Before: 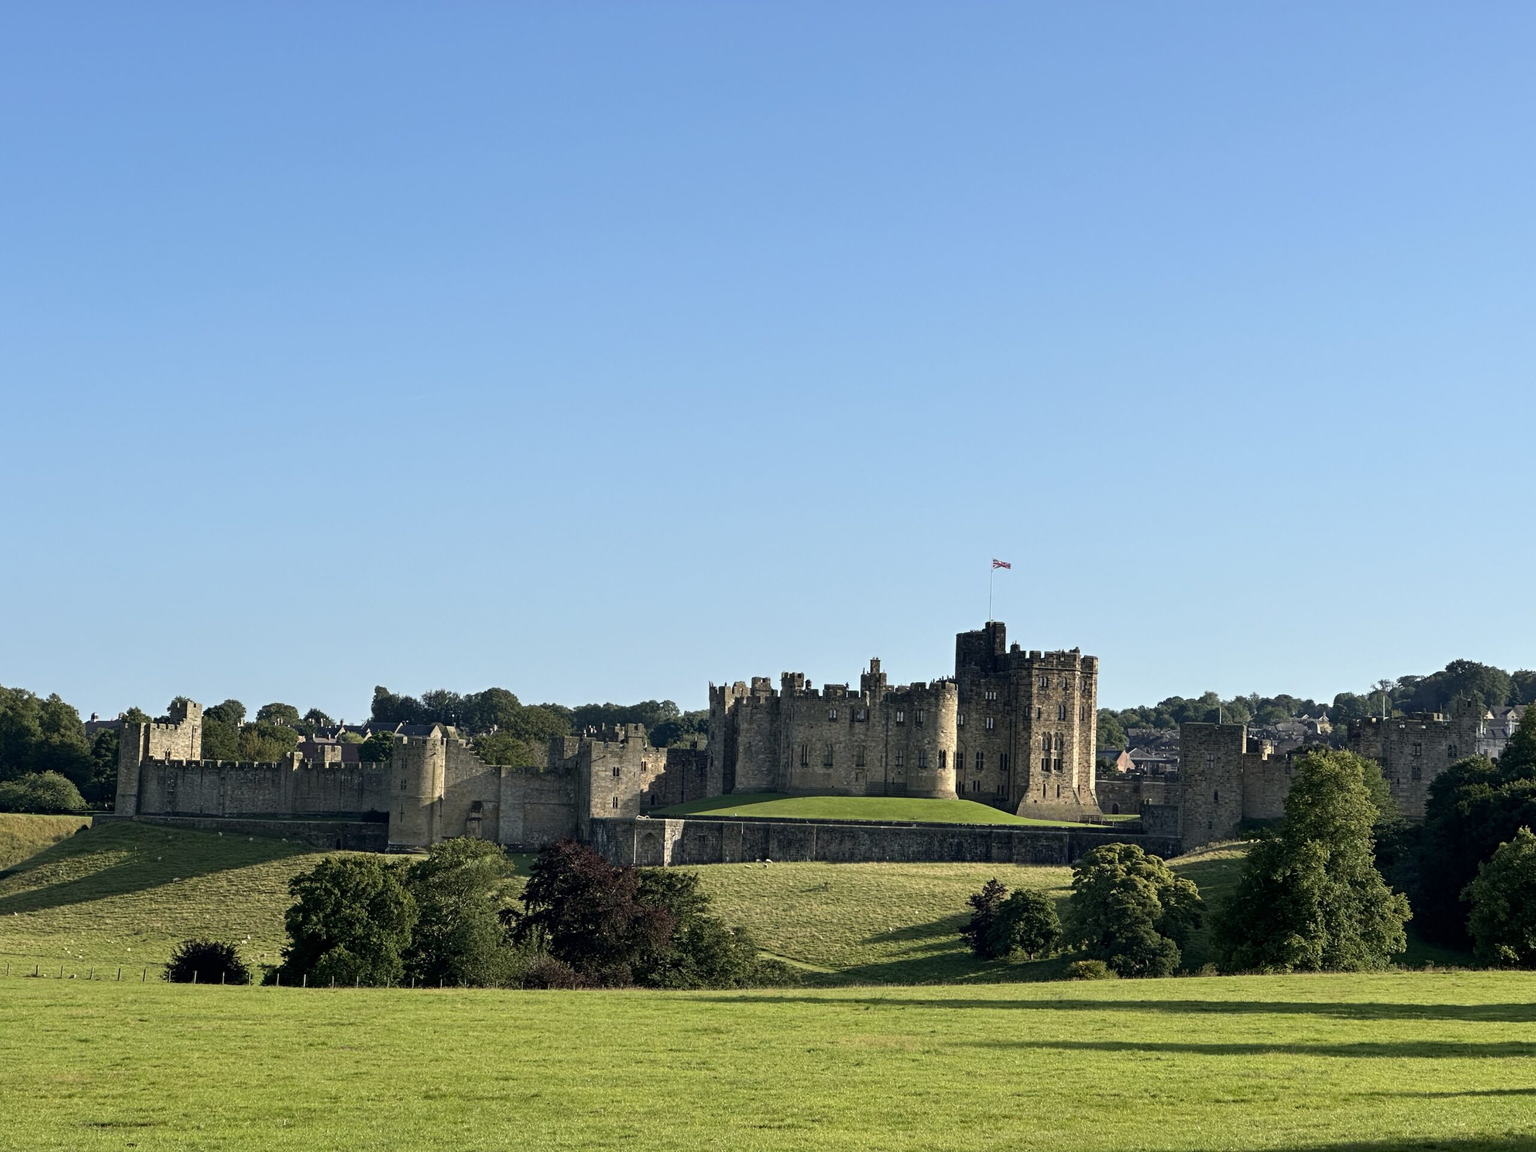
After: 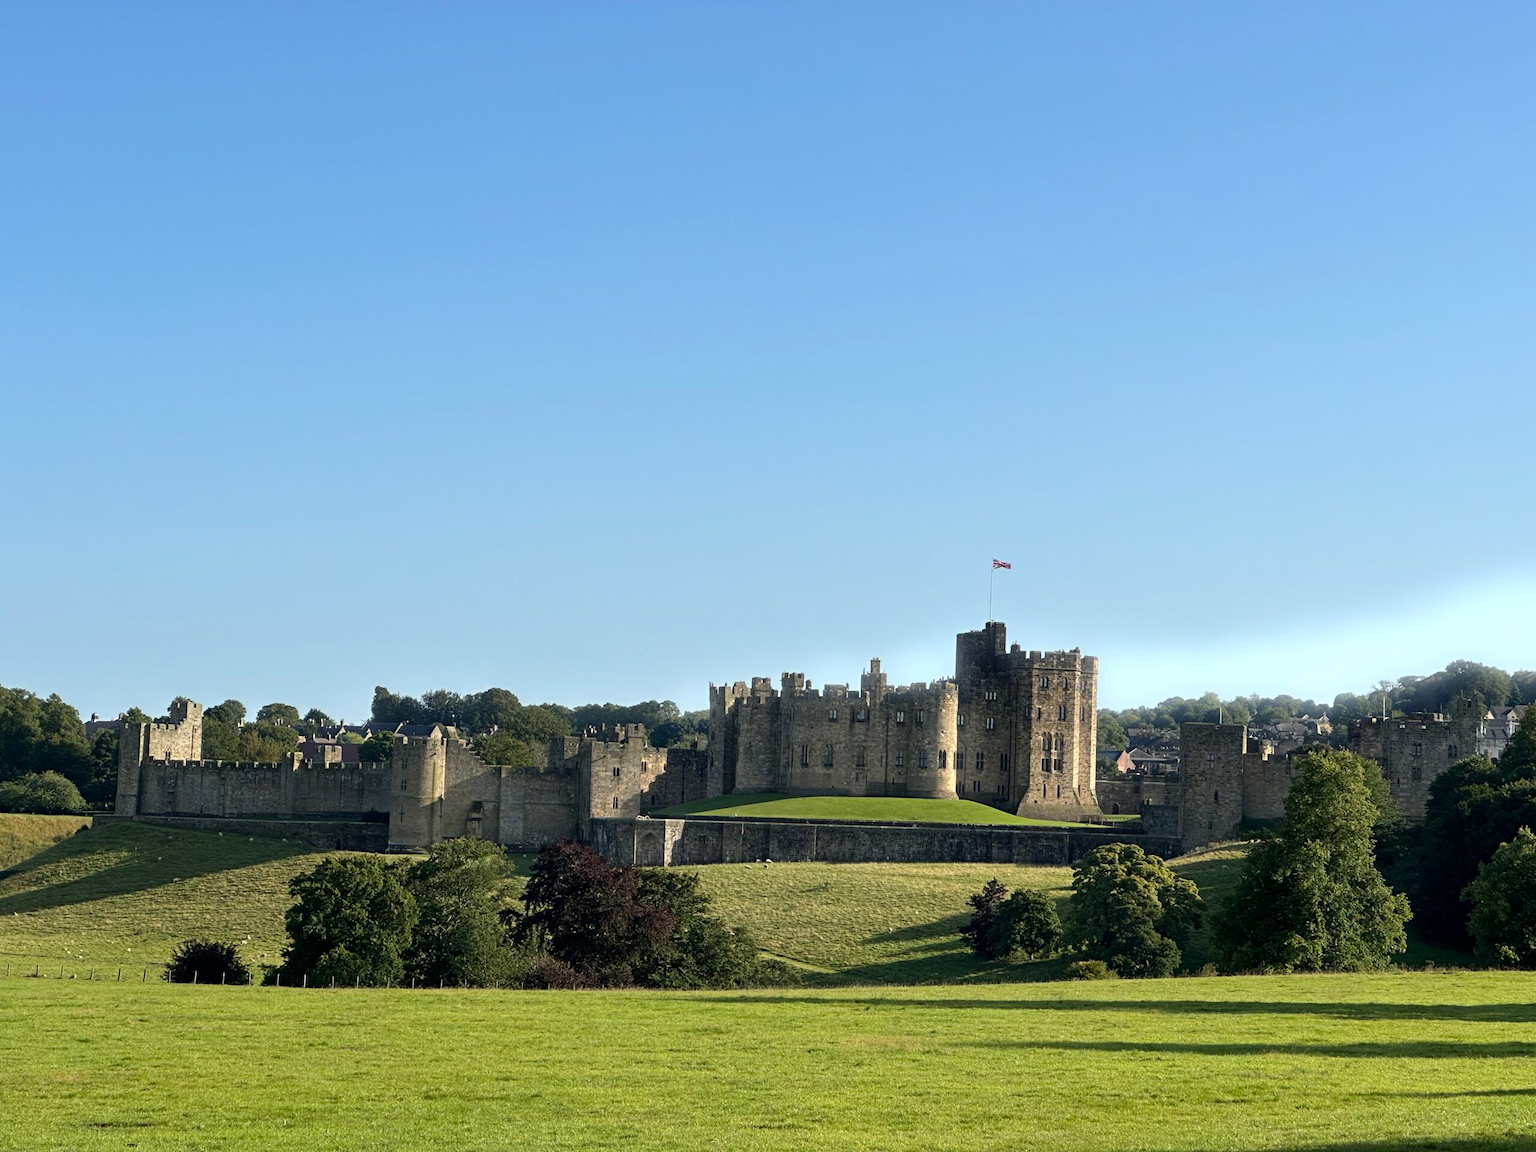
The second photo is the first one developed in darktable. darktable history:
bloom: size 5%, threshold 95%, strength 15%
tone equalizer: on, module defaults
